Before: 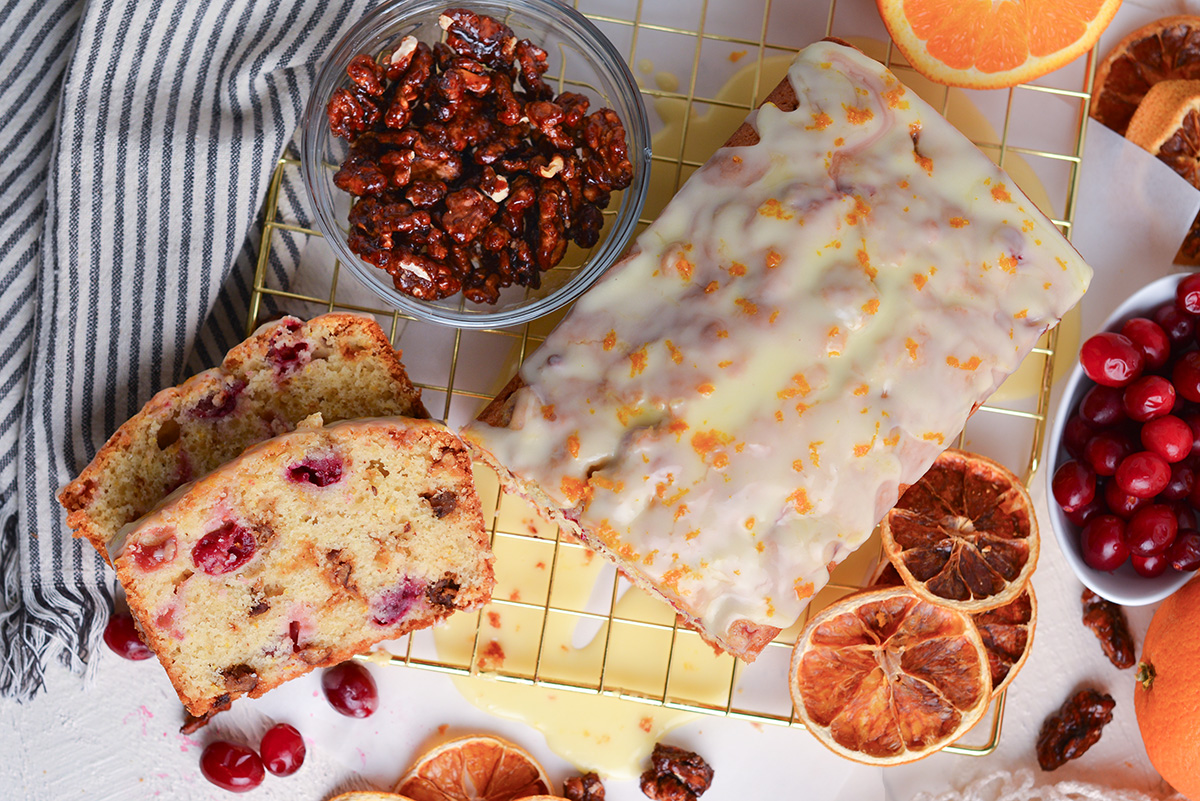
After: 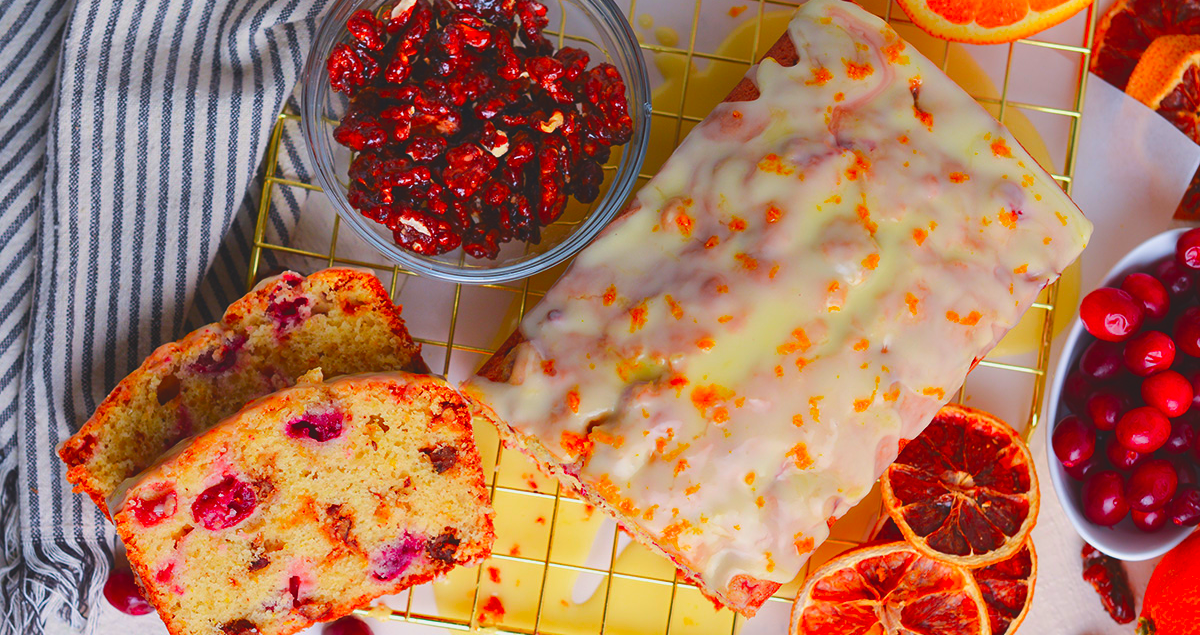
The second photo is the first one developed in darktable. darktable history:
exposure: black level correction -0.014, exposure -0.188 EV, compensate highlight preservation false
color correction: highlights b* -0.05, saturation 1.83
crop and rotate: top 5.665%, bottom 14.95%
